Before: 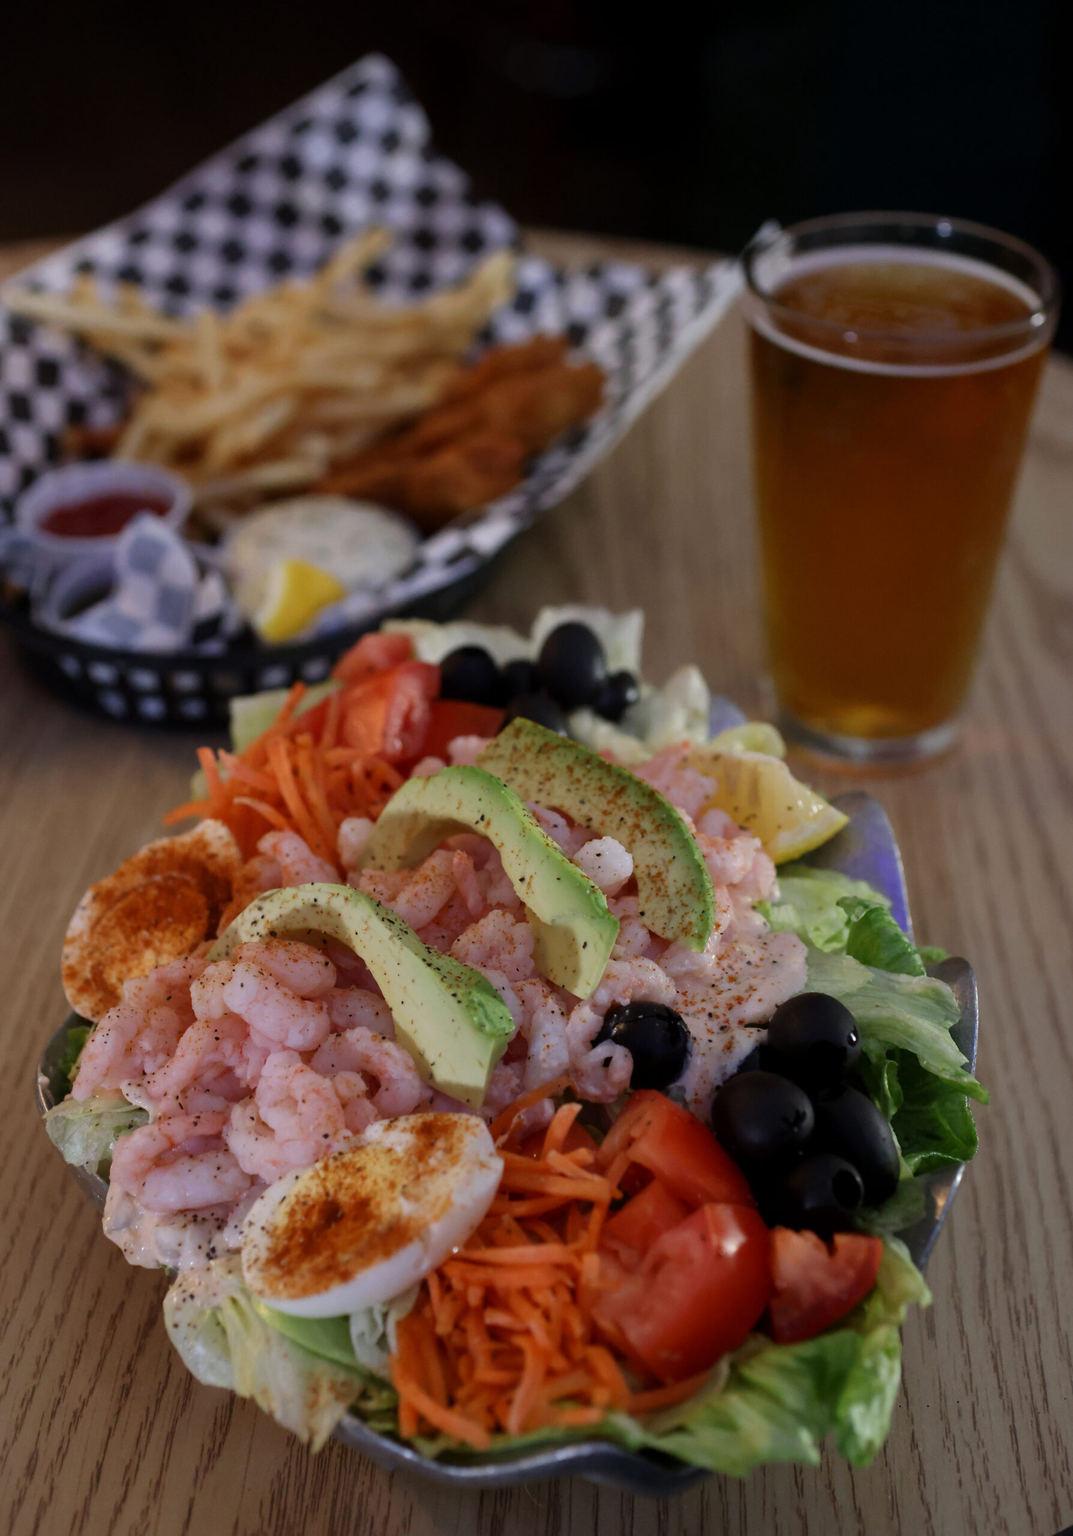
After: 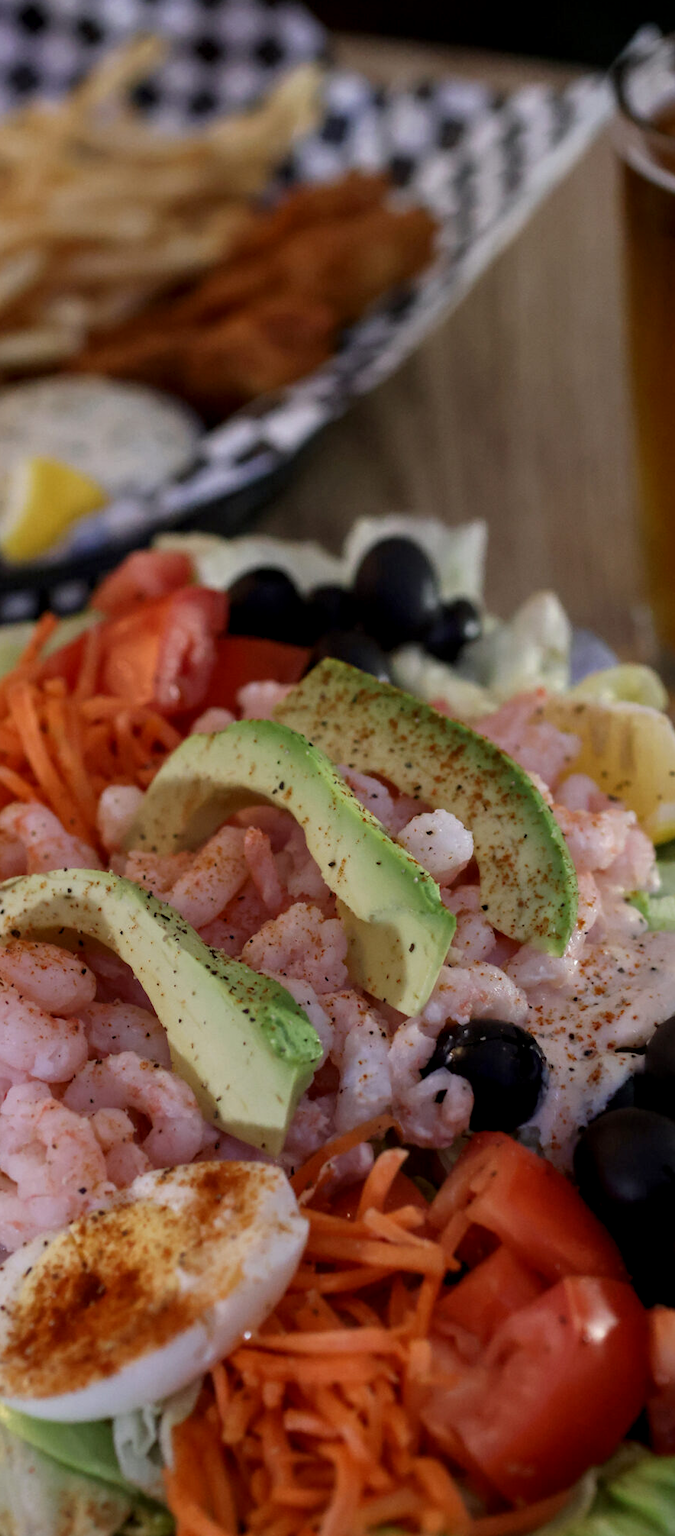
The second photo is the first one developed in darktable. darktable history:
crop and rotate: angle 0.018°, left 24.327%, top 13.045%, right 26.145%, bottom 8.292%
local contrast: on, module defaults
